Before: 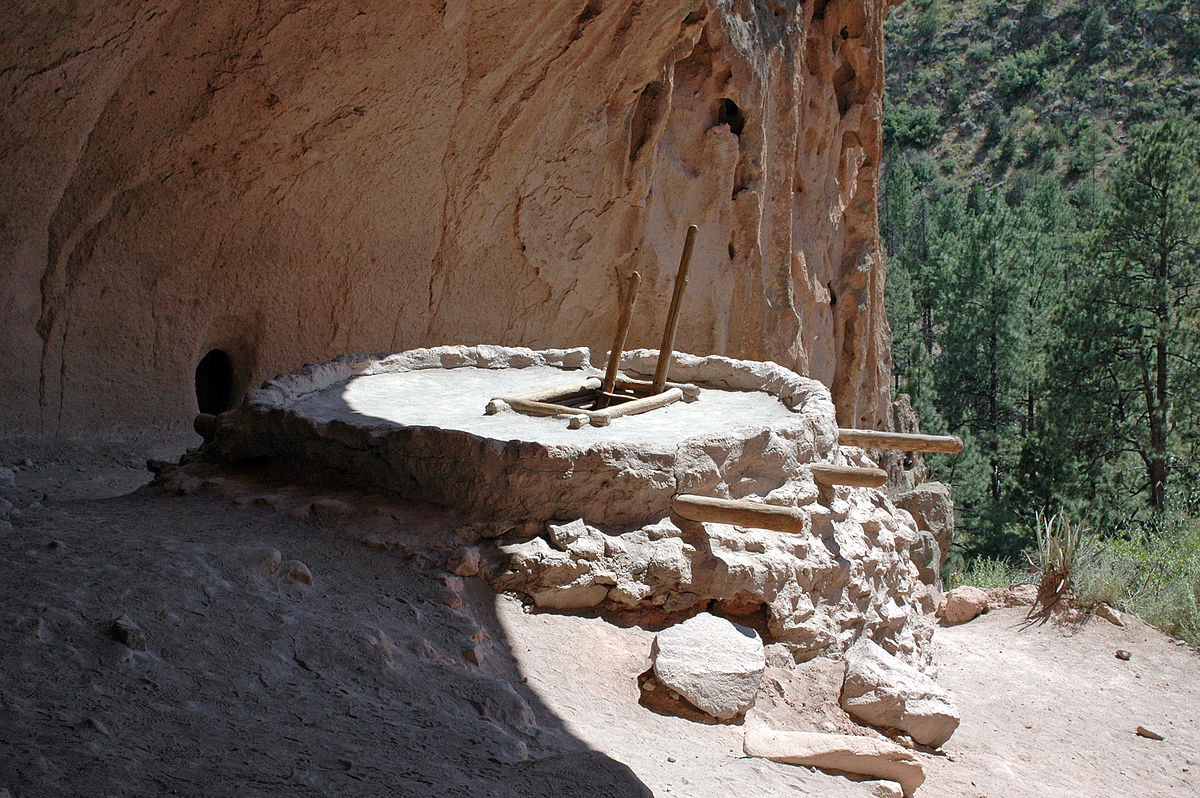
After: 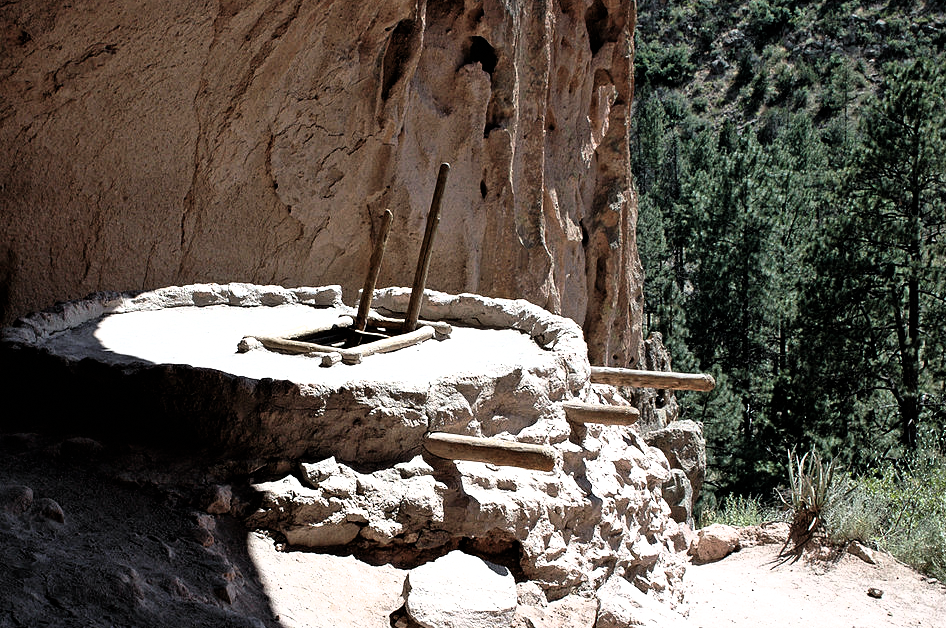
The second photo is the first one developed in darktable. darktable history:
crop and rotate: left 20.74%, top 7.912%, right 0.375%, bottom 13.378%
grain: coarseness 0.81 ISO, strength 1.34%, mid-tones bias 0%
filmic rgb: black relative exposure -8.2 EV, white relative exposure 2.2 EV, threshold 3 EV, hardness 7.11, latitude 85.74%, contrast 1.696, highlights saturation mix -4%, shadows ↔ highlights balance -2.69%, color science v5 (2021), contrast in shadows safe, contrast in highlights safe, enable highlight reconstruction true
